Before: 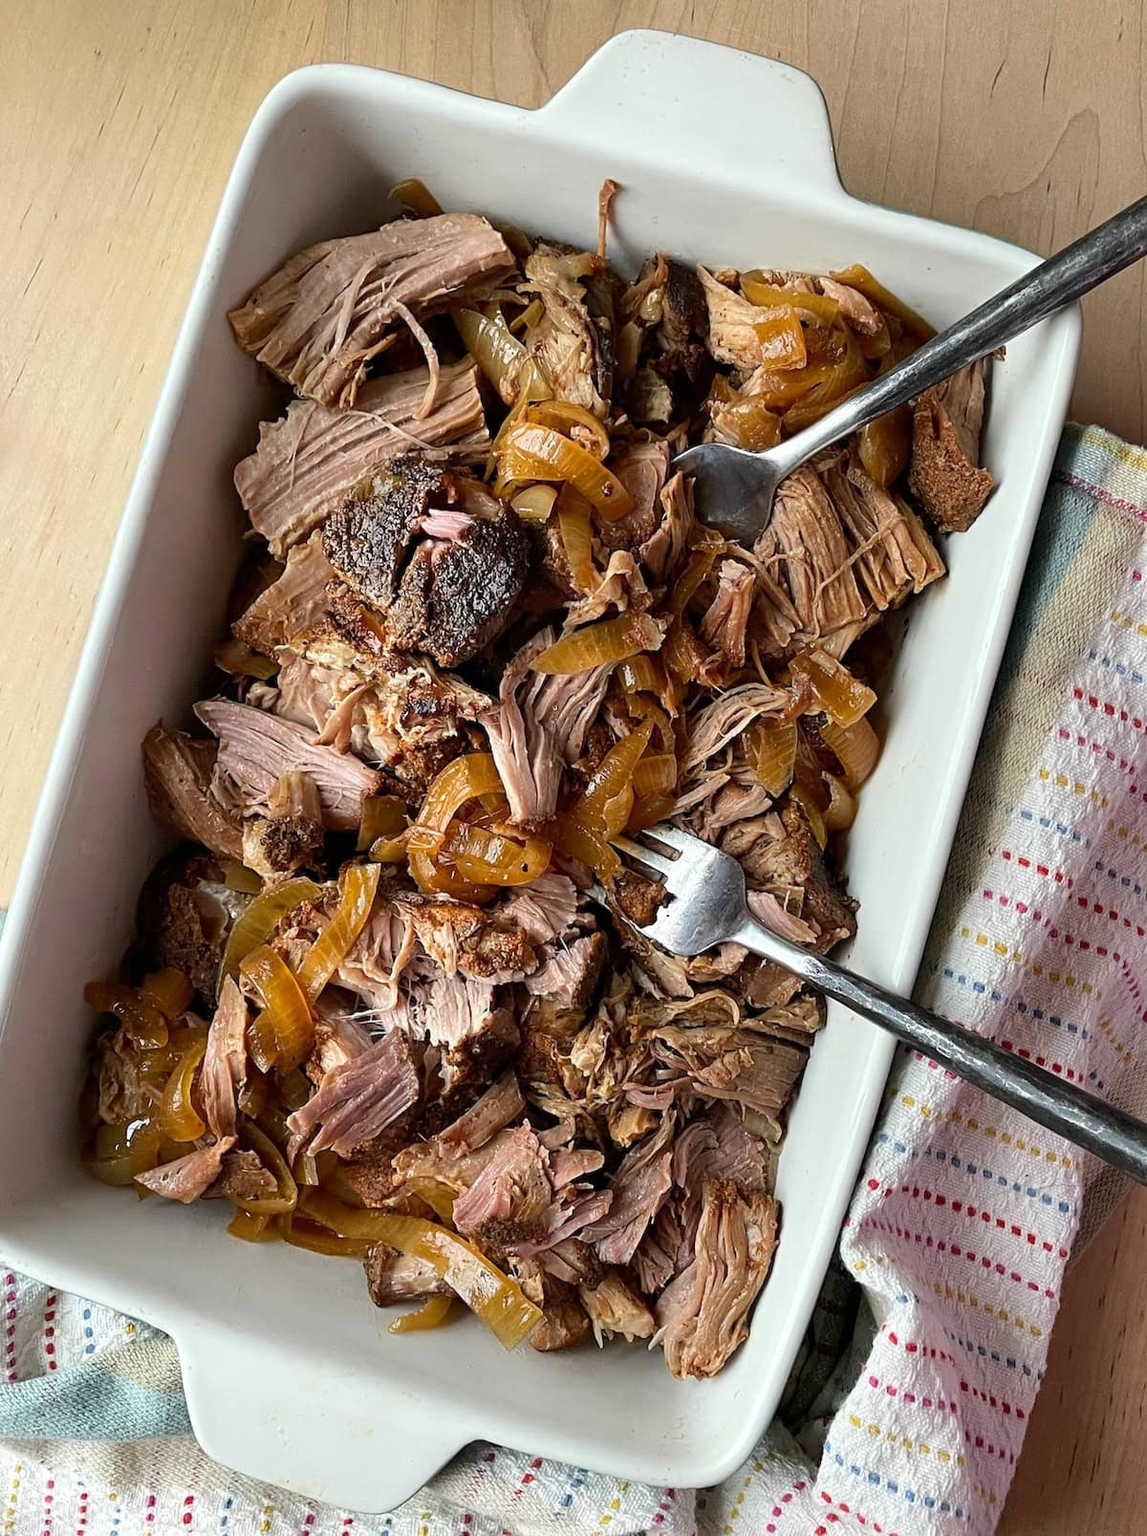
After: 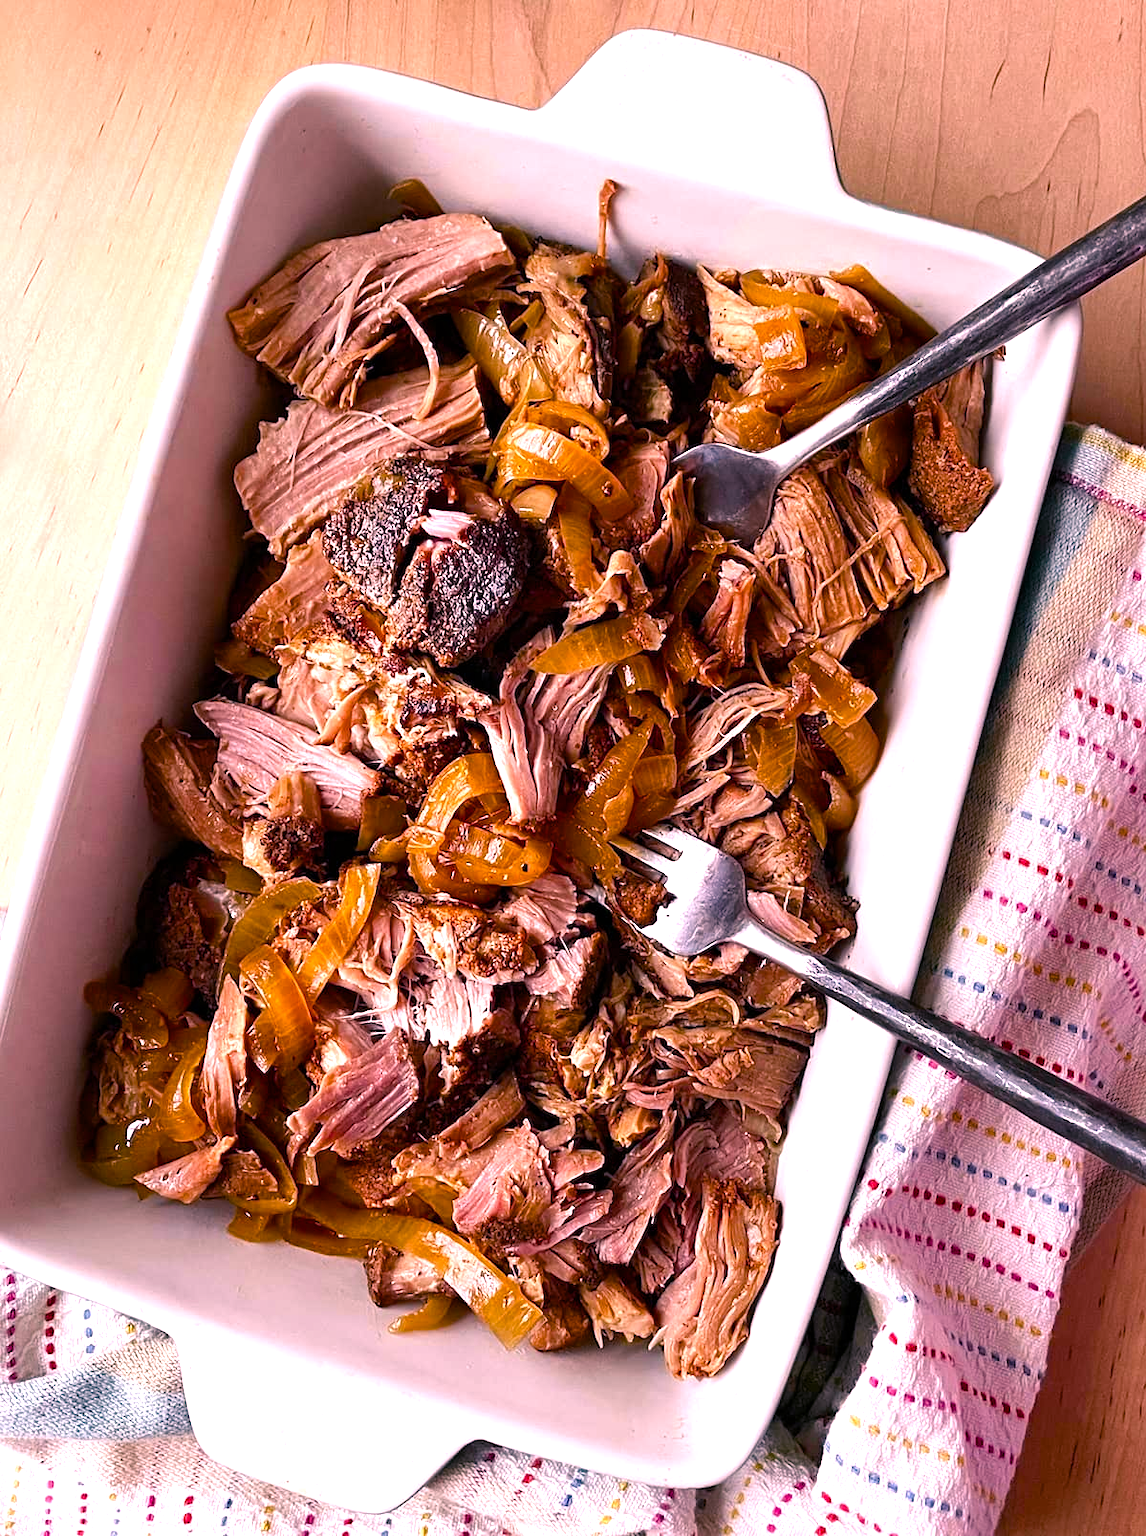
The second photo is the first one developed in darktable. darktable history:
color balance rgb: shadows lift › chroma 4.21%, shadows lift › hue 252.22°, highlights gain › chroma 1.36%, highlights gain › hue 50.24°, perceptual saturation grading › mid-tones 6.33%, perceptual saturation grading › shadows 72.44%, perceptual brilliance grading › highlights 11.59%, contrast 5.05%
white balance: red 1.188, blue 1.11
